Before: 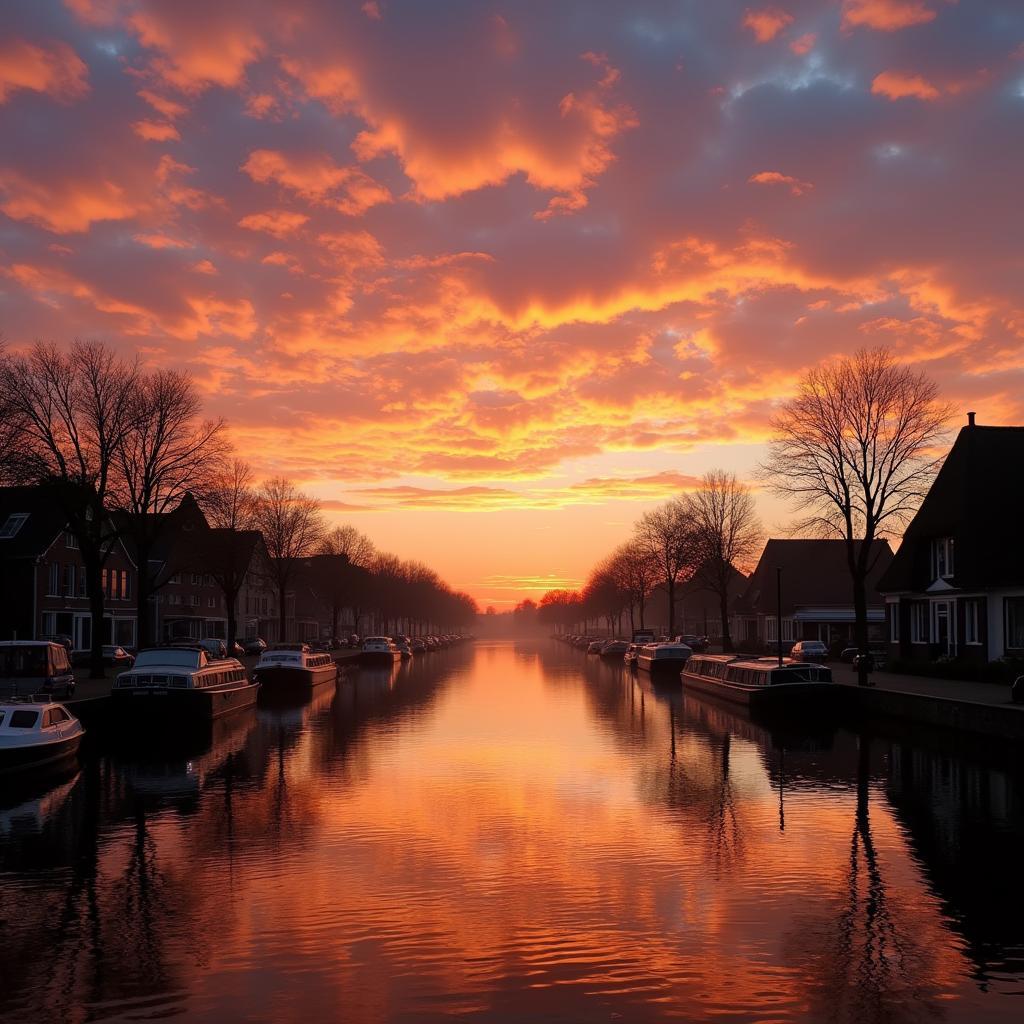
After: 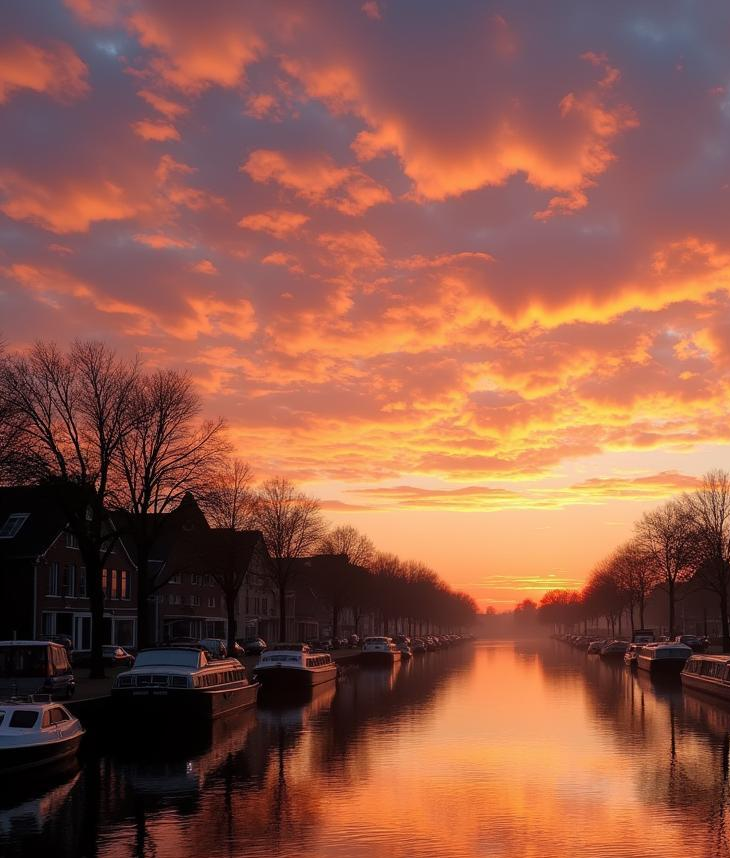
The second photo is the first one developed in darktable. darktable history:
crop: right 28.639%, bottom 16.178%
